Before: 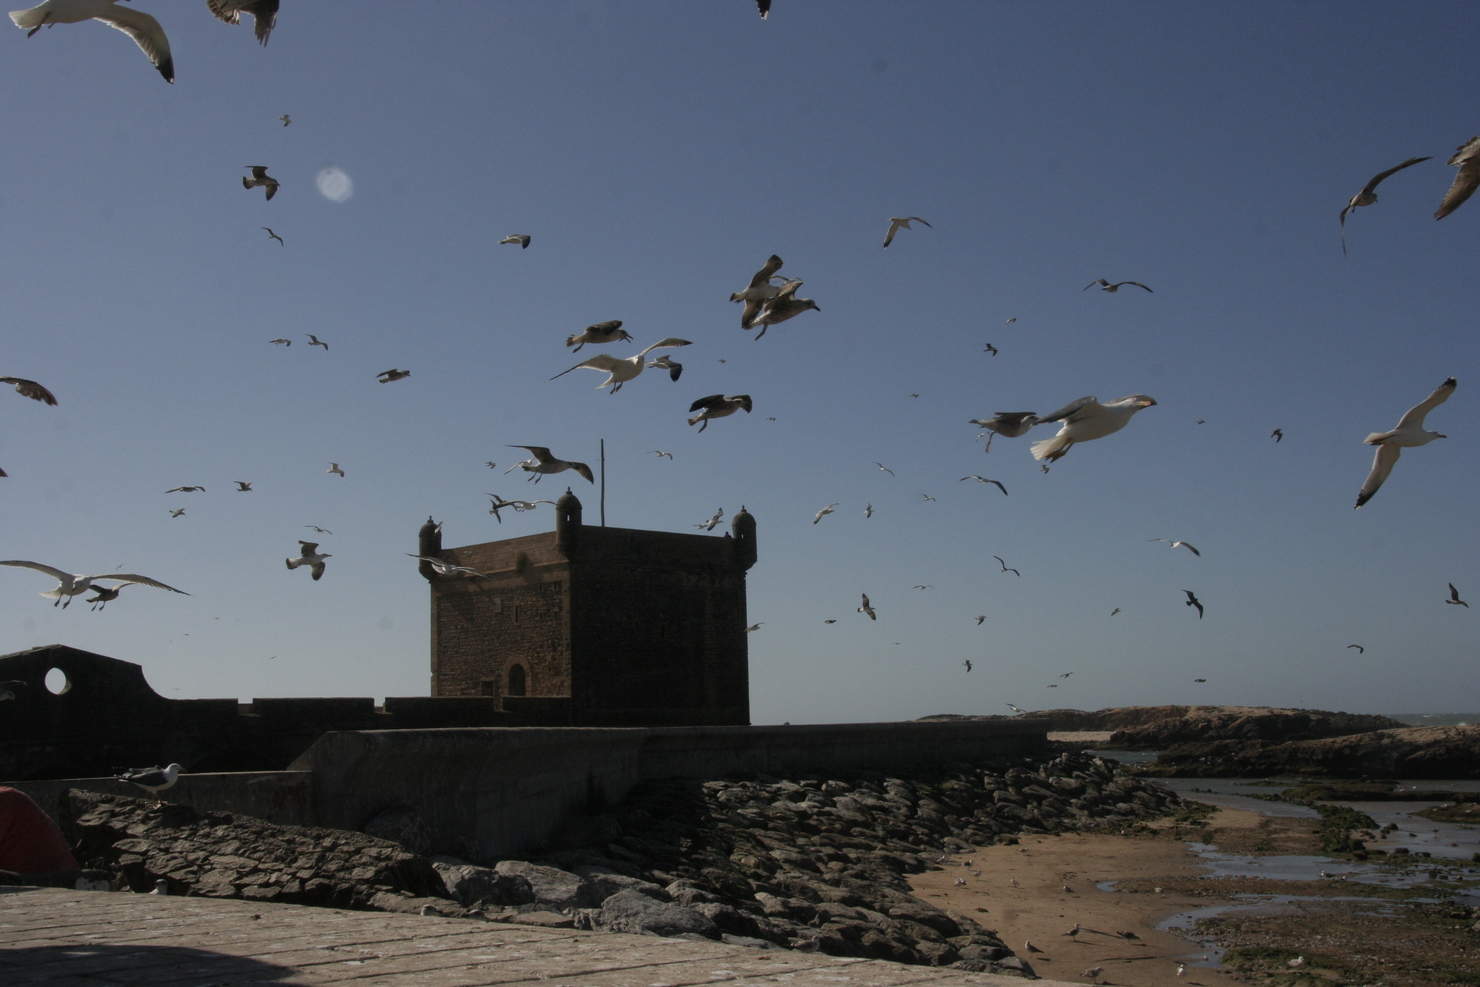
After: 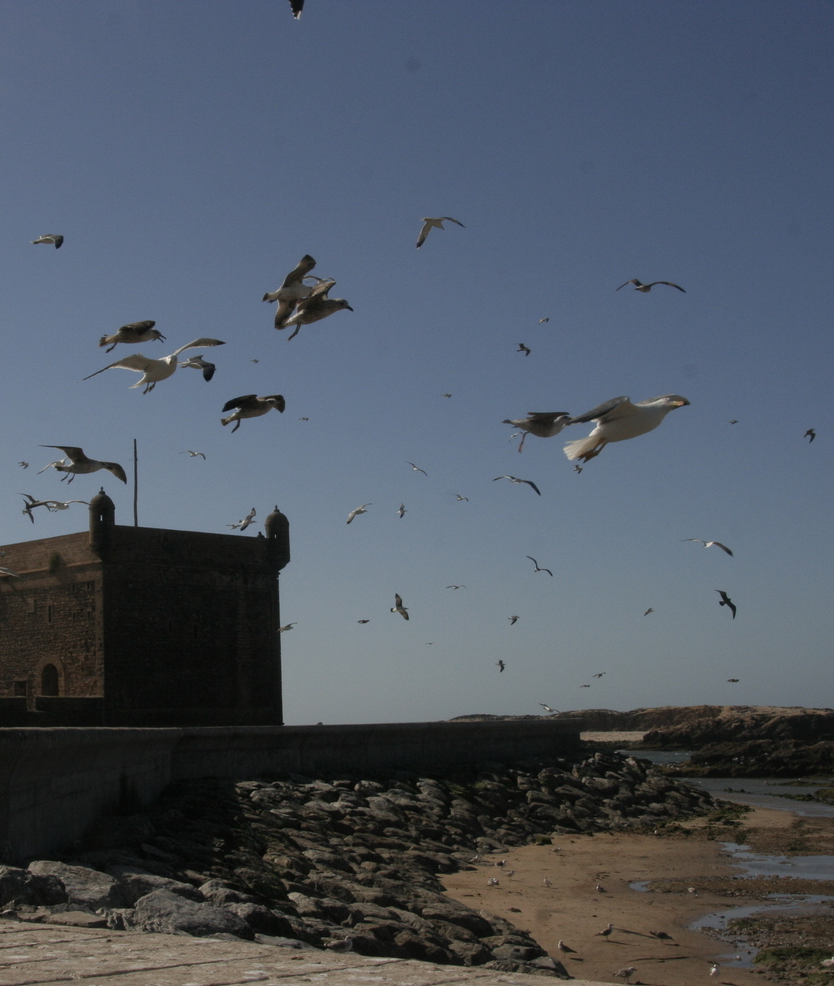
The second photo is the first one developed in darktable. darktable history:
crop: left 31.569%, top 0.001%, right 12.018%
